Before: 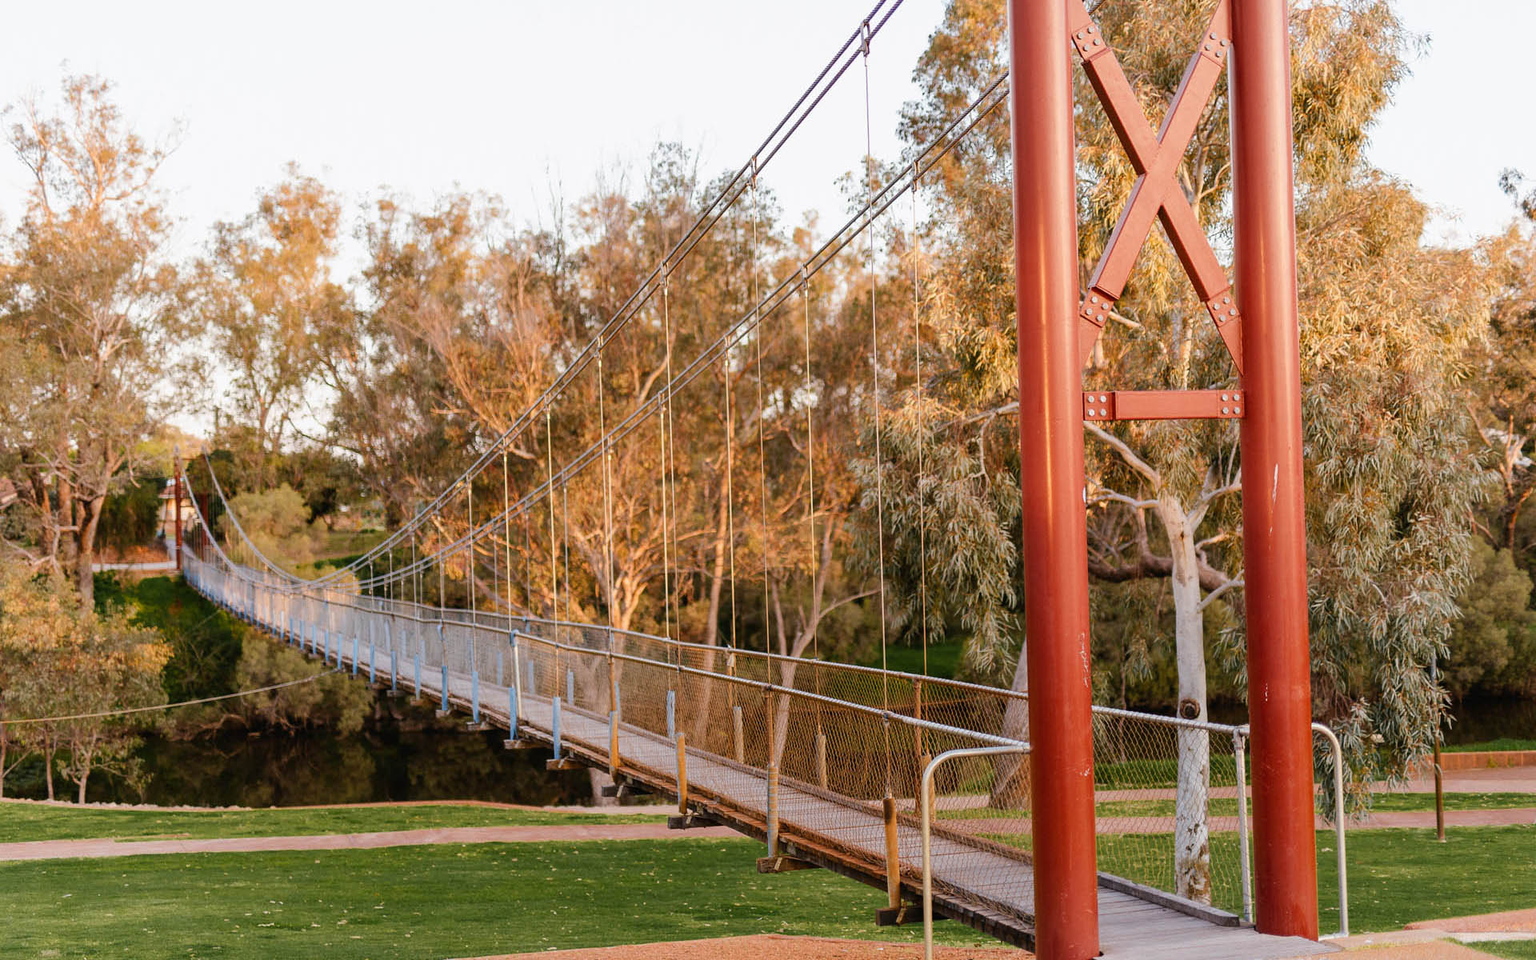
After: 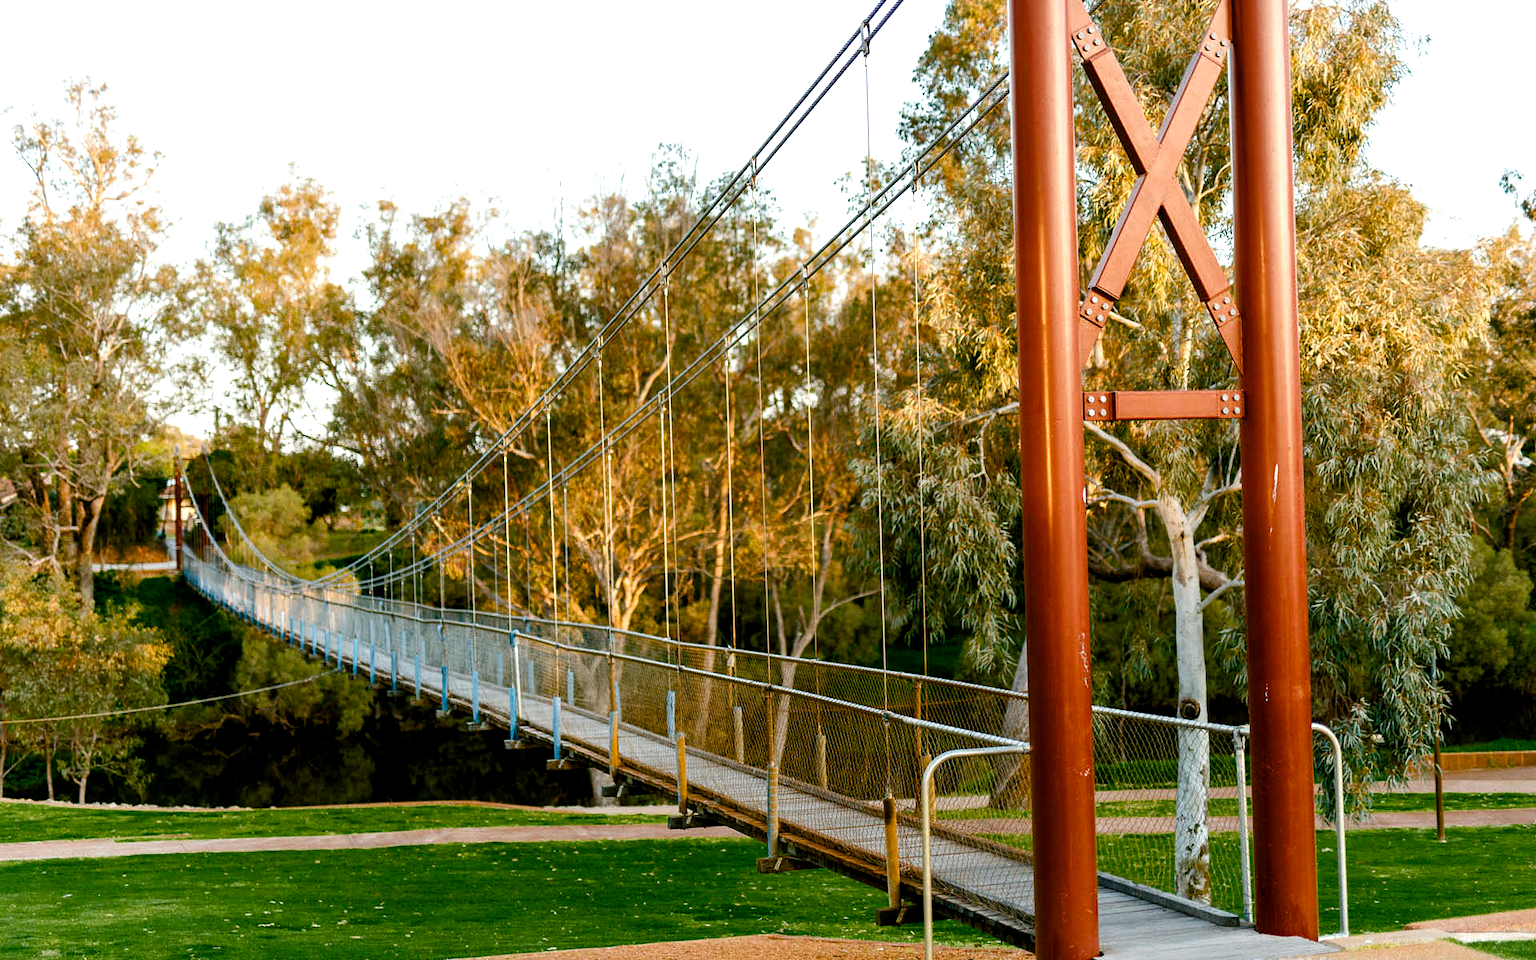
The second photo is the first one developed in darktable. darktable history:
color balance rgb: shadows lift › luminance -9.763%, power › chroma 2.127%, power › hue 167.02°, global offset › luminance -0.9%, perceptual saturation grading › global saturation 44.47%, perceptual saturation grading › highlights -25.868%, perceptual saturation grading › shadows 49.952%, perceptual brilliance grading › highlights 14.485%, perceptual brilliance grading › mid-tones -6.768%, perceptual brilliance grading › shadows -26.088%, global vibrance -24.424%
